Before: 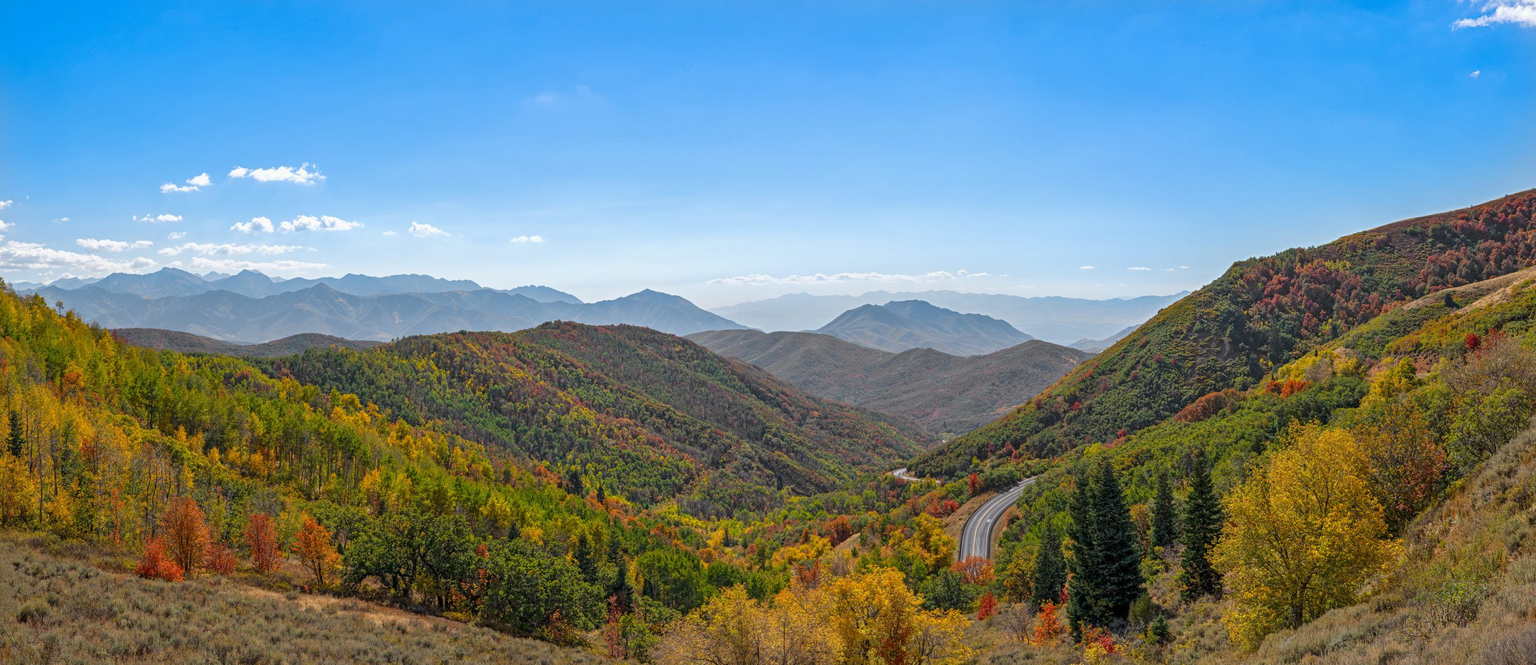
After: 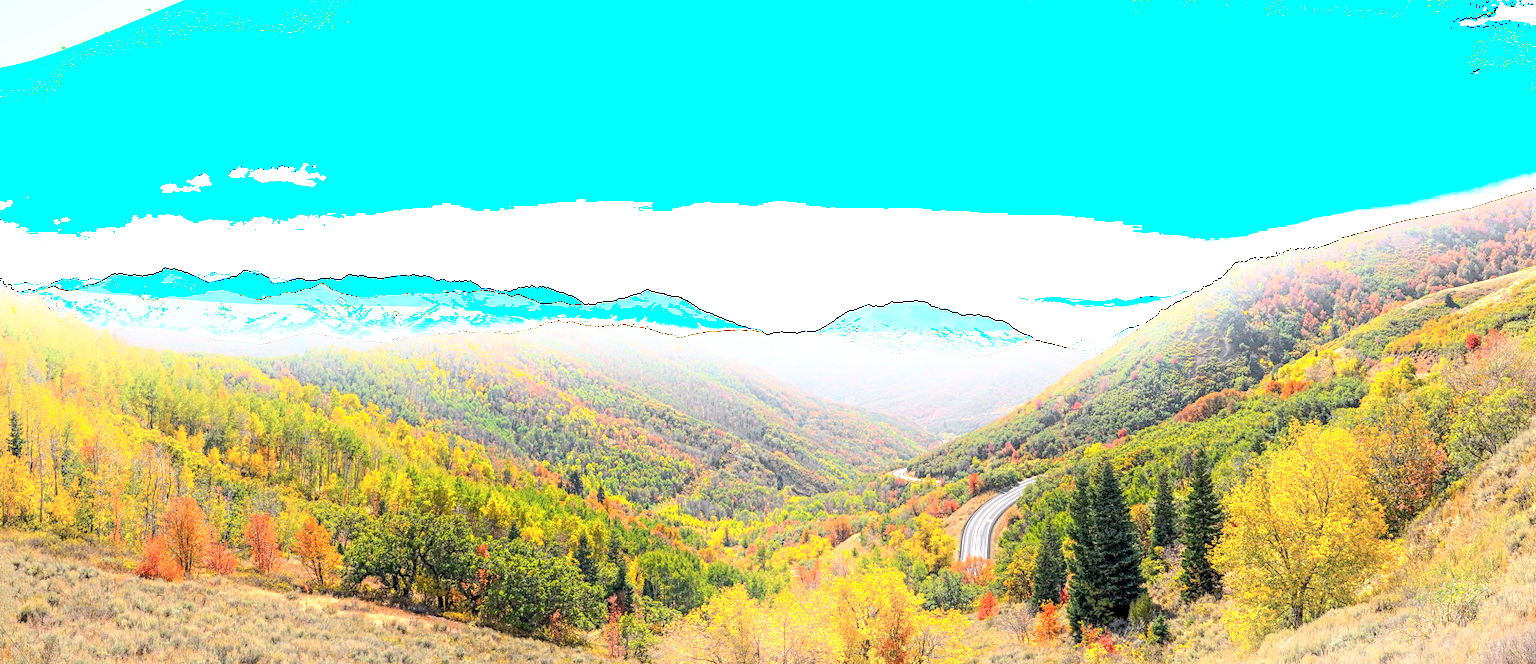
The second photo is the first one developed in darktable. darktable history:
shadows and highlights: shadows -21.7, highlights 99.51, soften with gaussian
exposure: black level correction 0.001, exposure 1.717 EV, compensate exposure bias true, compensate highlight preservation false
